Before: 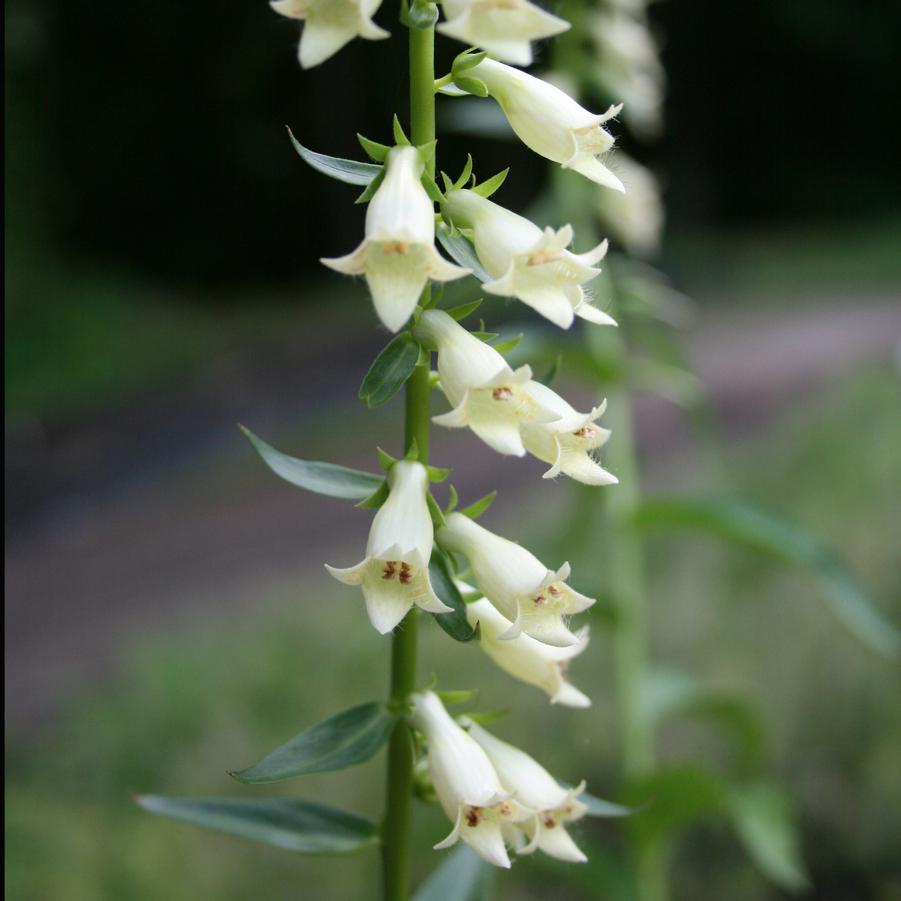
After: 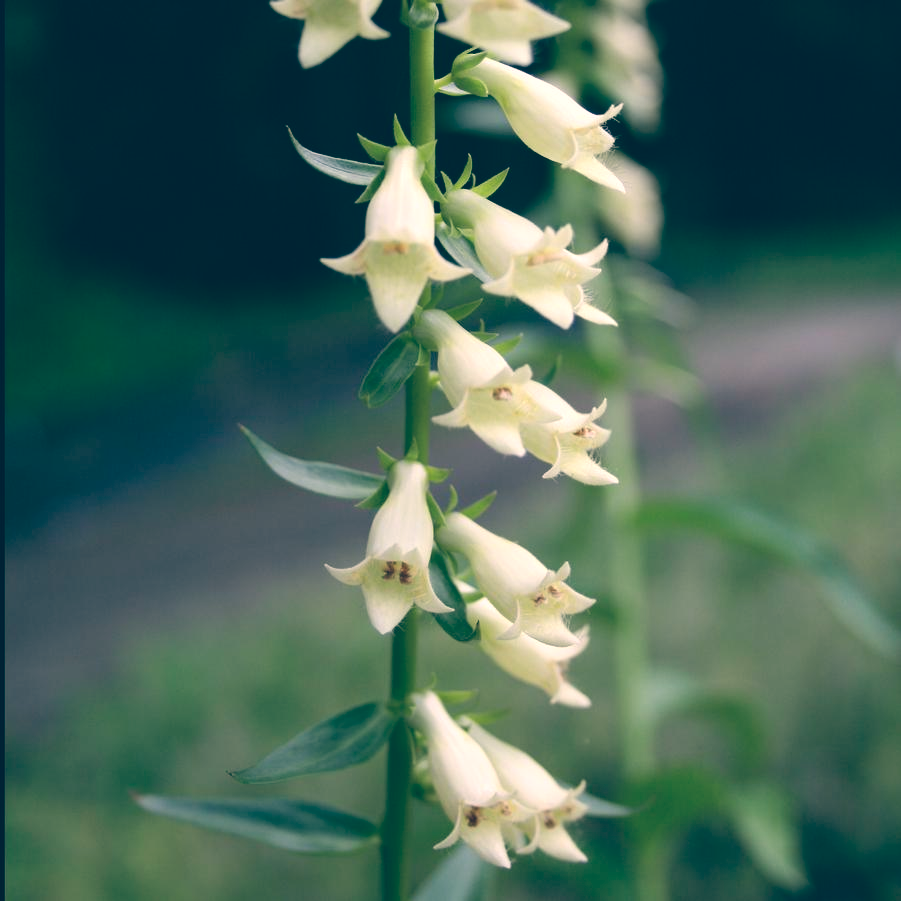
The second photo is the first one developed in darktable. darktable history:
base curve: preserve colors none
color balance: lift [1.006, 0.985, 1.002, 1.015], gamma [1, 0.953, 1.008, 1.047], gain [1.076, 1.13, 1.004, 0.87]
